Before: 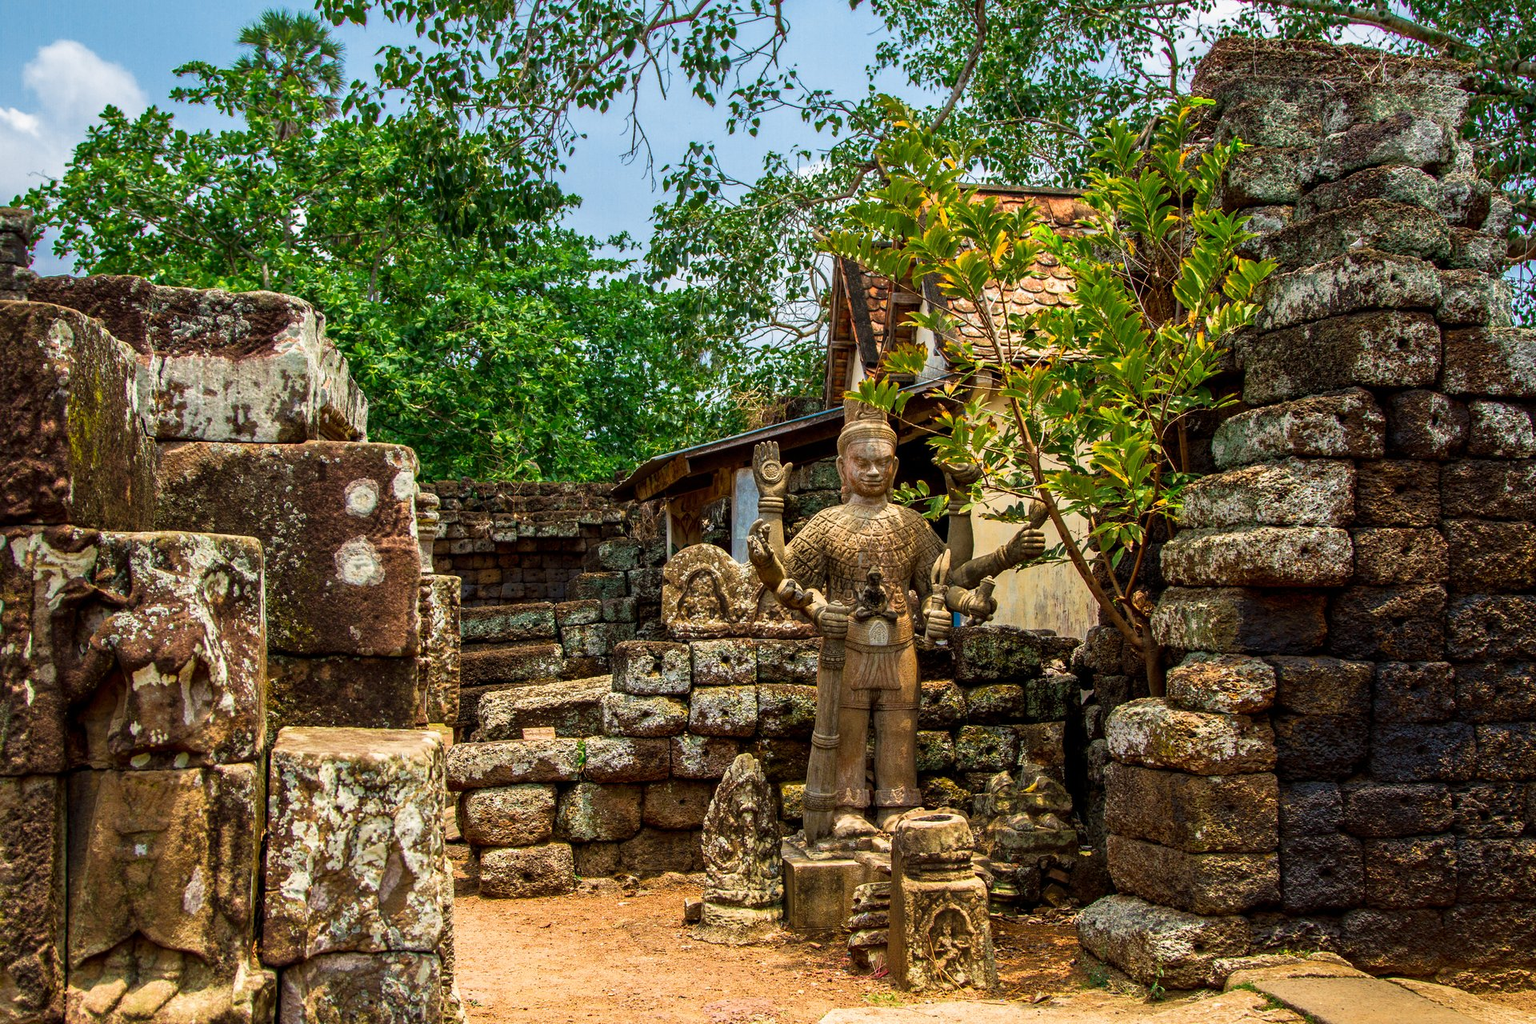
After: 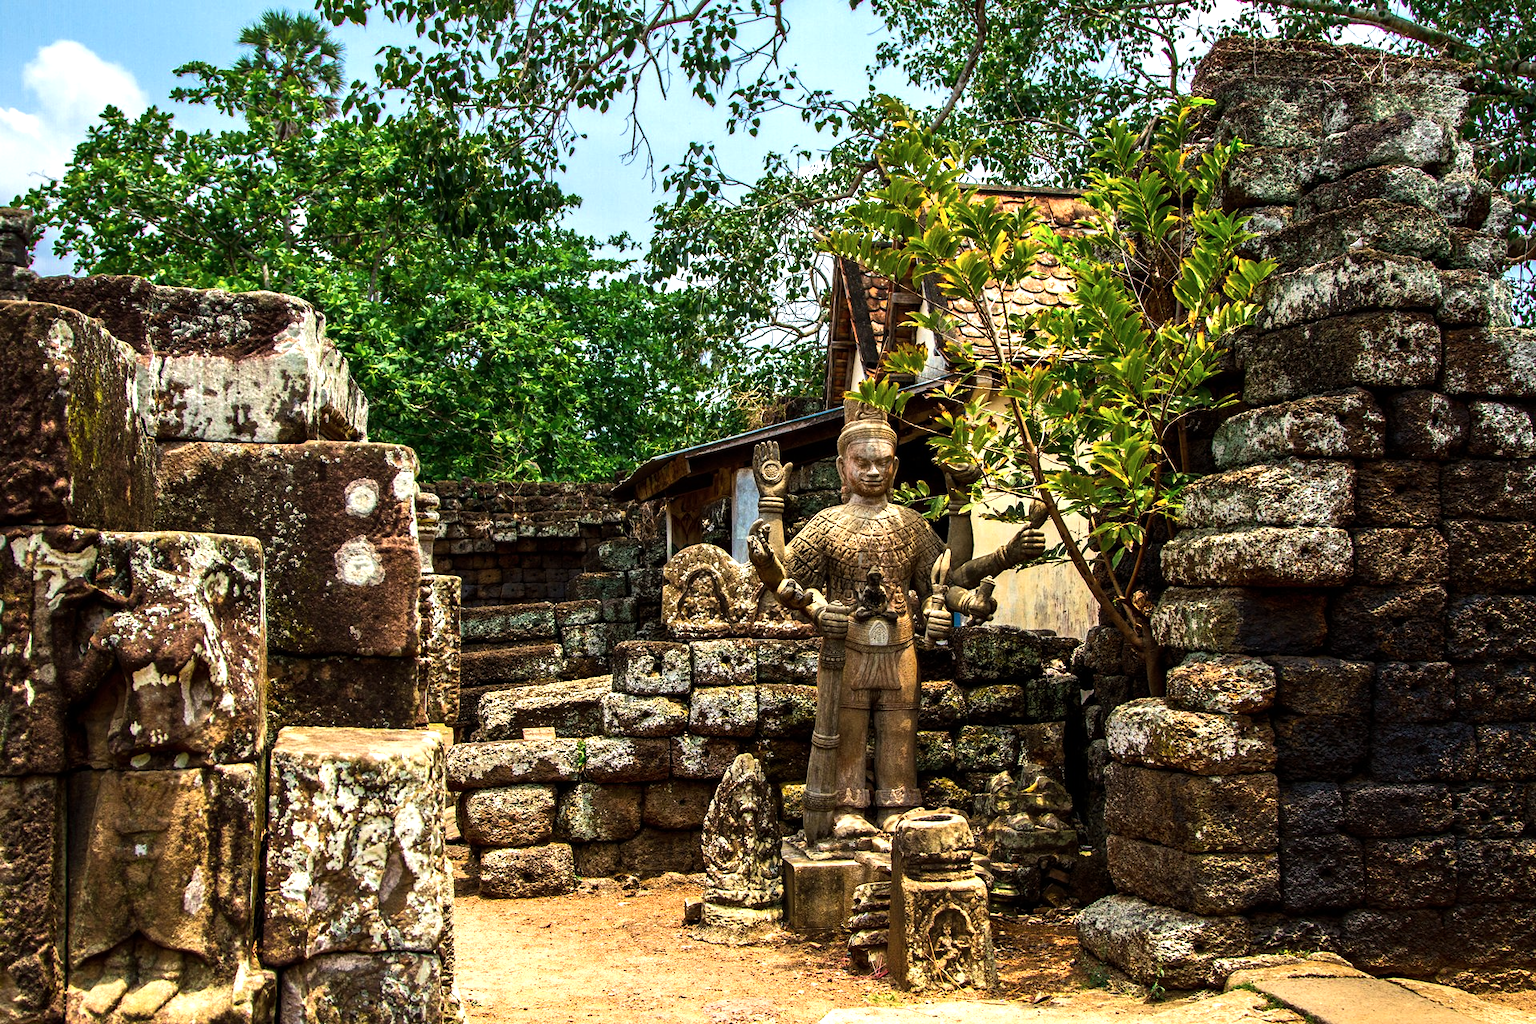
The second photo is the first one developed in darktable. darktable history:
tone equalizer: -8 EV -0.75 EV, -7 EV -0.7 EV, -6 EV -0.6 EV, -5 EV -0.4 EV, -3 EV 0.4 EV, -2 EV 0.6 EV, -1 EV 0.7 EV, +0 EV 0.75 EV, edges refinement/feathering 500, mask exposure compensation -1.57 EV, preserve details no
contrast brightness saturation: contrast 0.01, saturation -0.05
